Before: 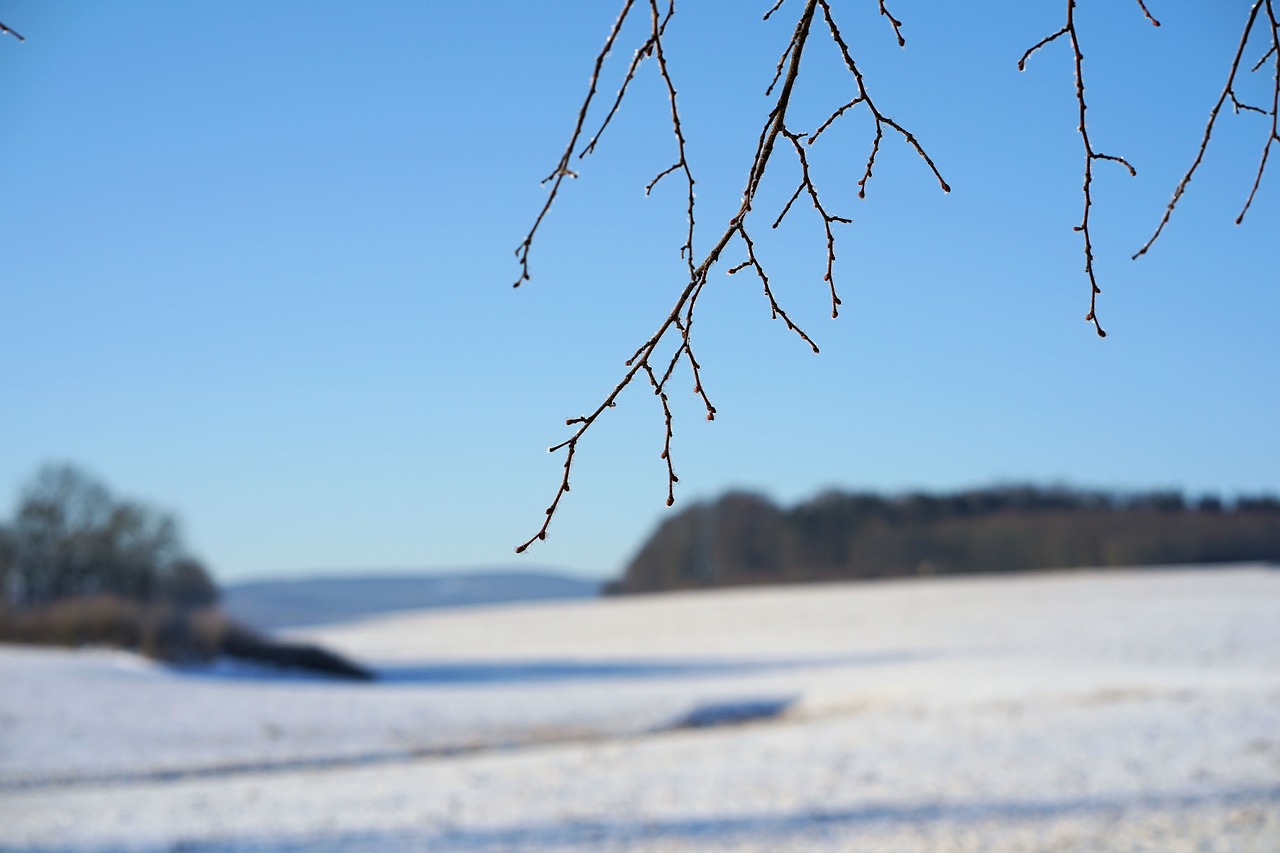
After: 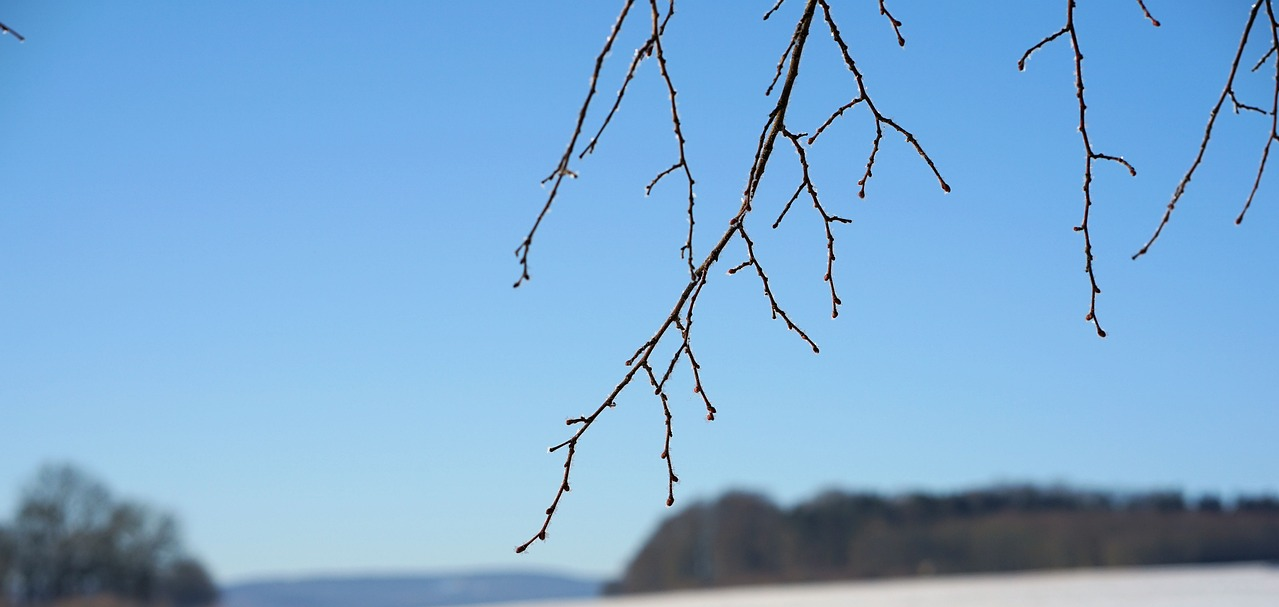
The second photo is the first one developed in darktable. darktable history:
crop: right 0.001%, bottom 28.731%
